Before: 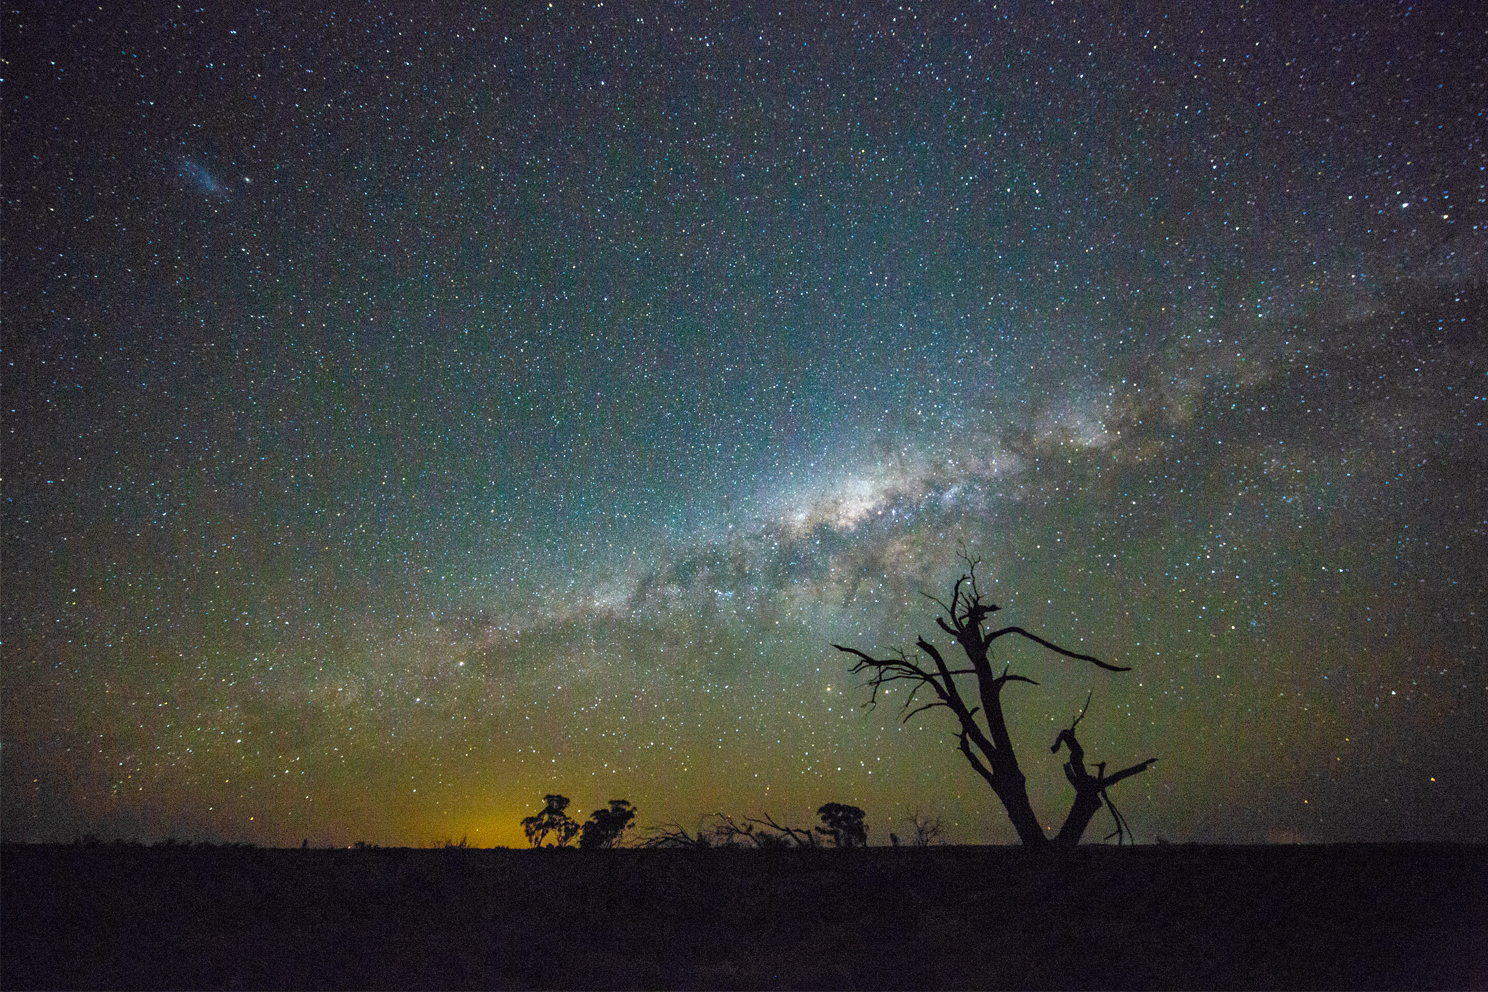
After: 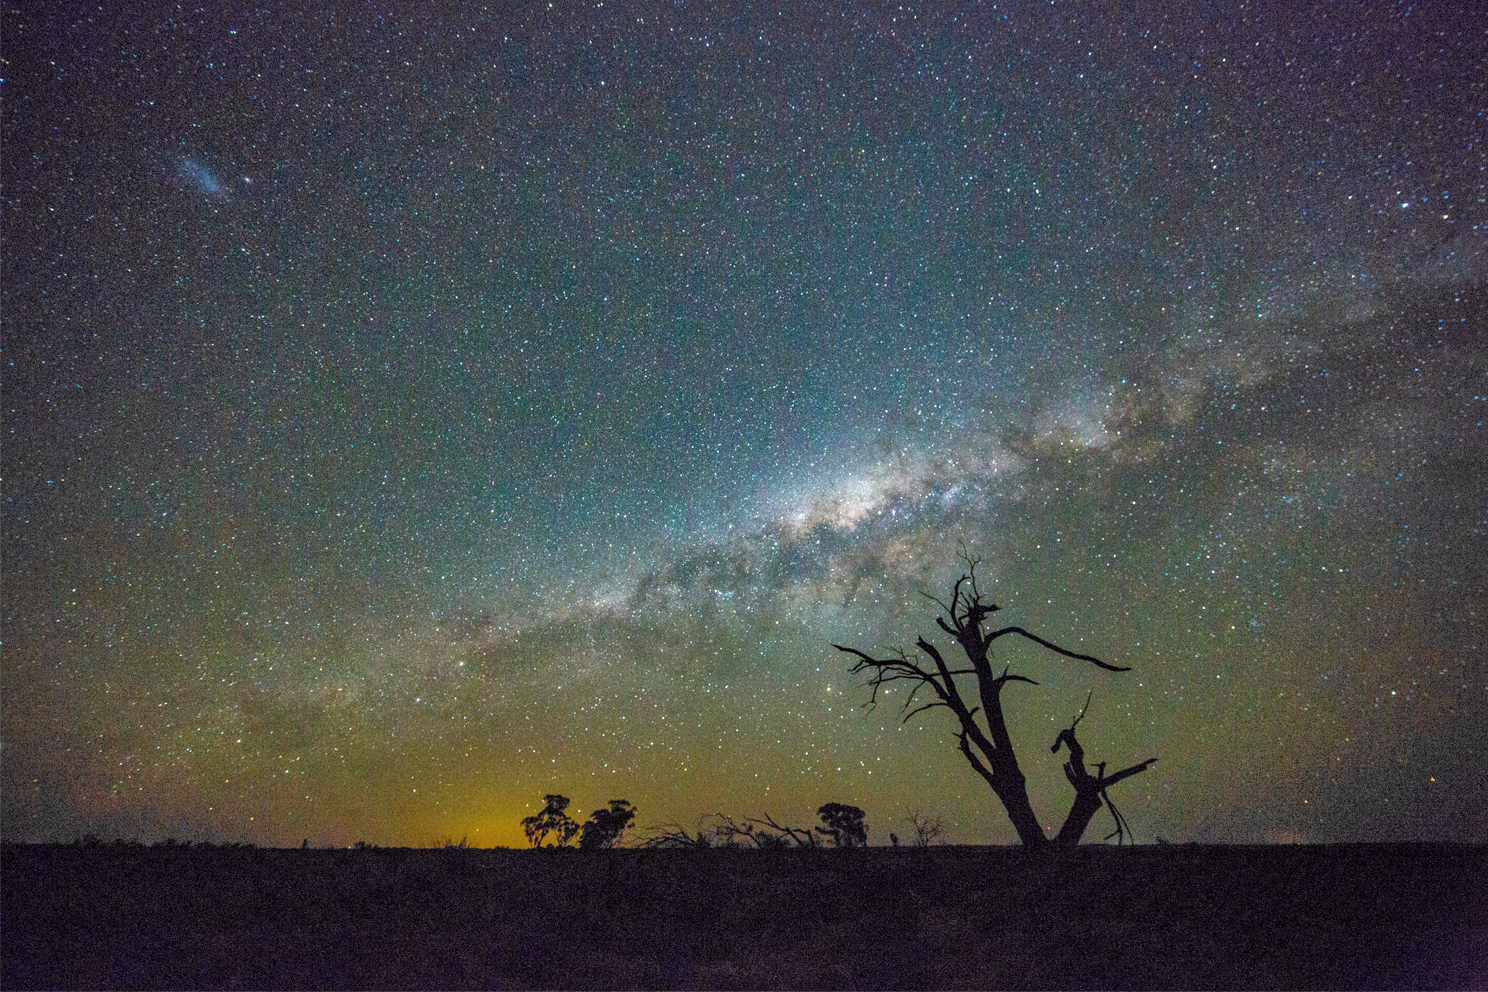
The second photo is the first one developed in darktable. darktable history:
local contrast: highlights 100%, shadows 100%, detail 120%, midtone range 0.2
shadows and highlights: on, module defaults
rotate and perspective: crop left 0, crop top 0
